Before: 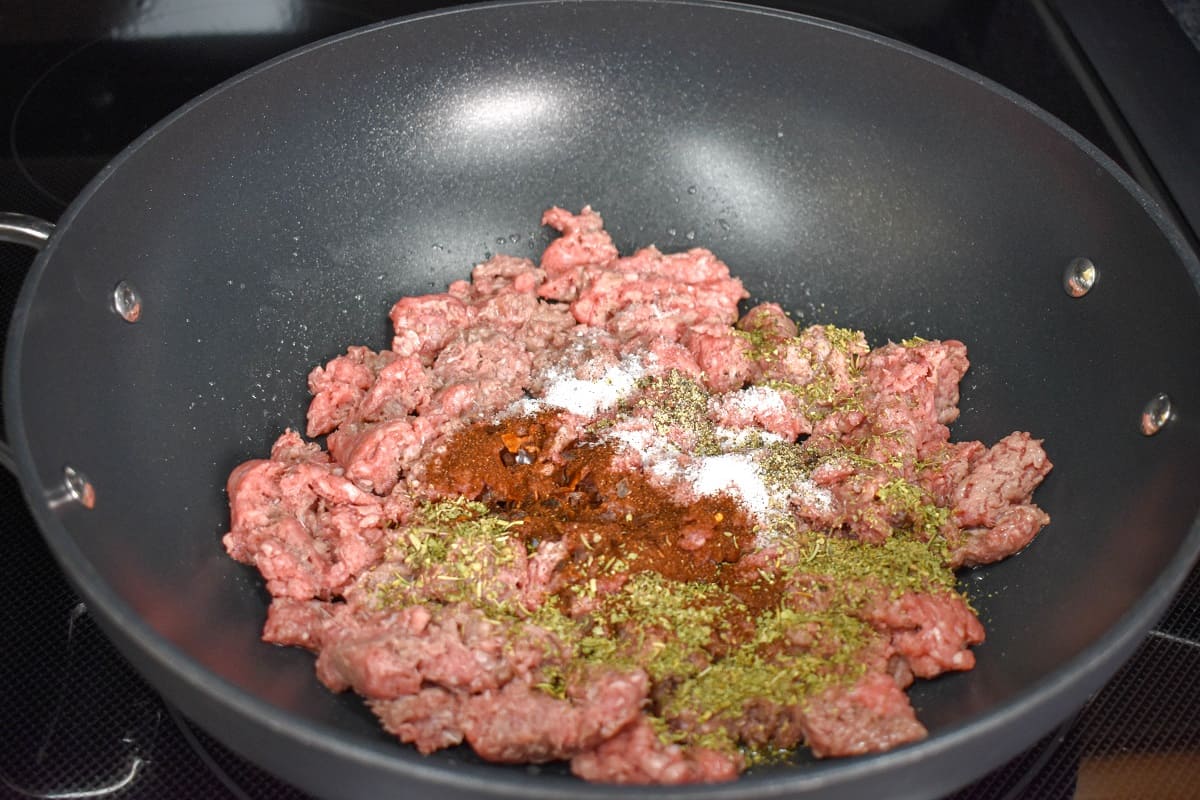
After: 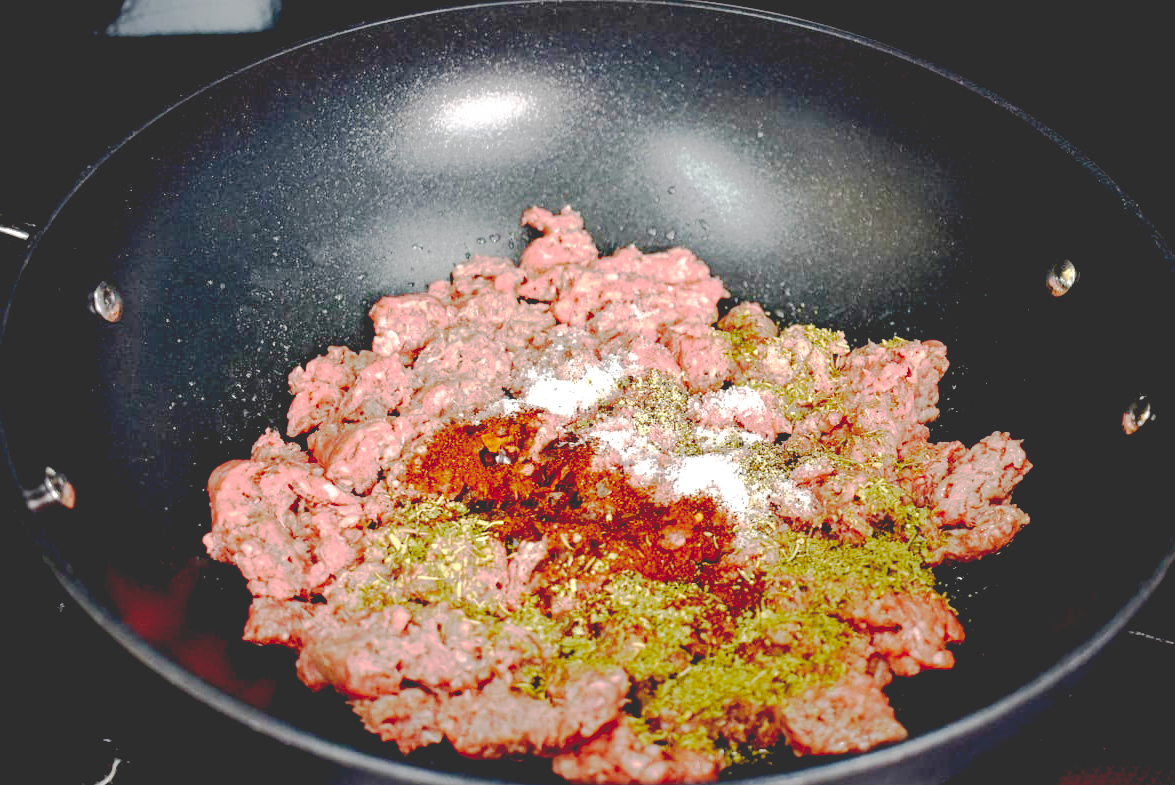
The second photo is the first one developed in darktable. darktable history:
crop: left 1.738%, right 0.28%, bottom 1.863%
base curve: curves: ch0 [(0.065, 0.026) (0.236, 0.358) (0.53, 0.546) (0.777, 0.841) (0.924, 0.992)], preserve colors none
exposure: black level correction -0.001, exposure 0.079 EV, compensate highlight preservation false
